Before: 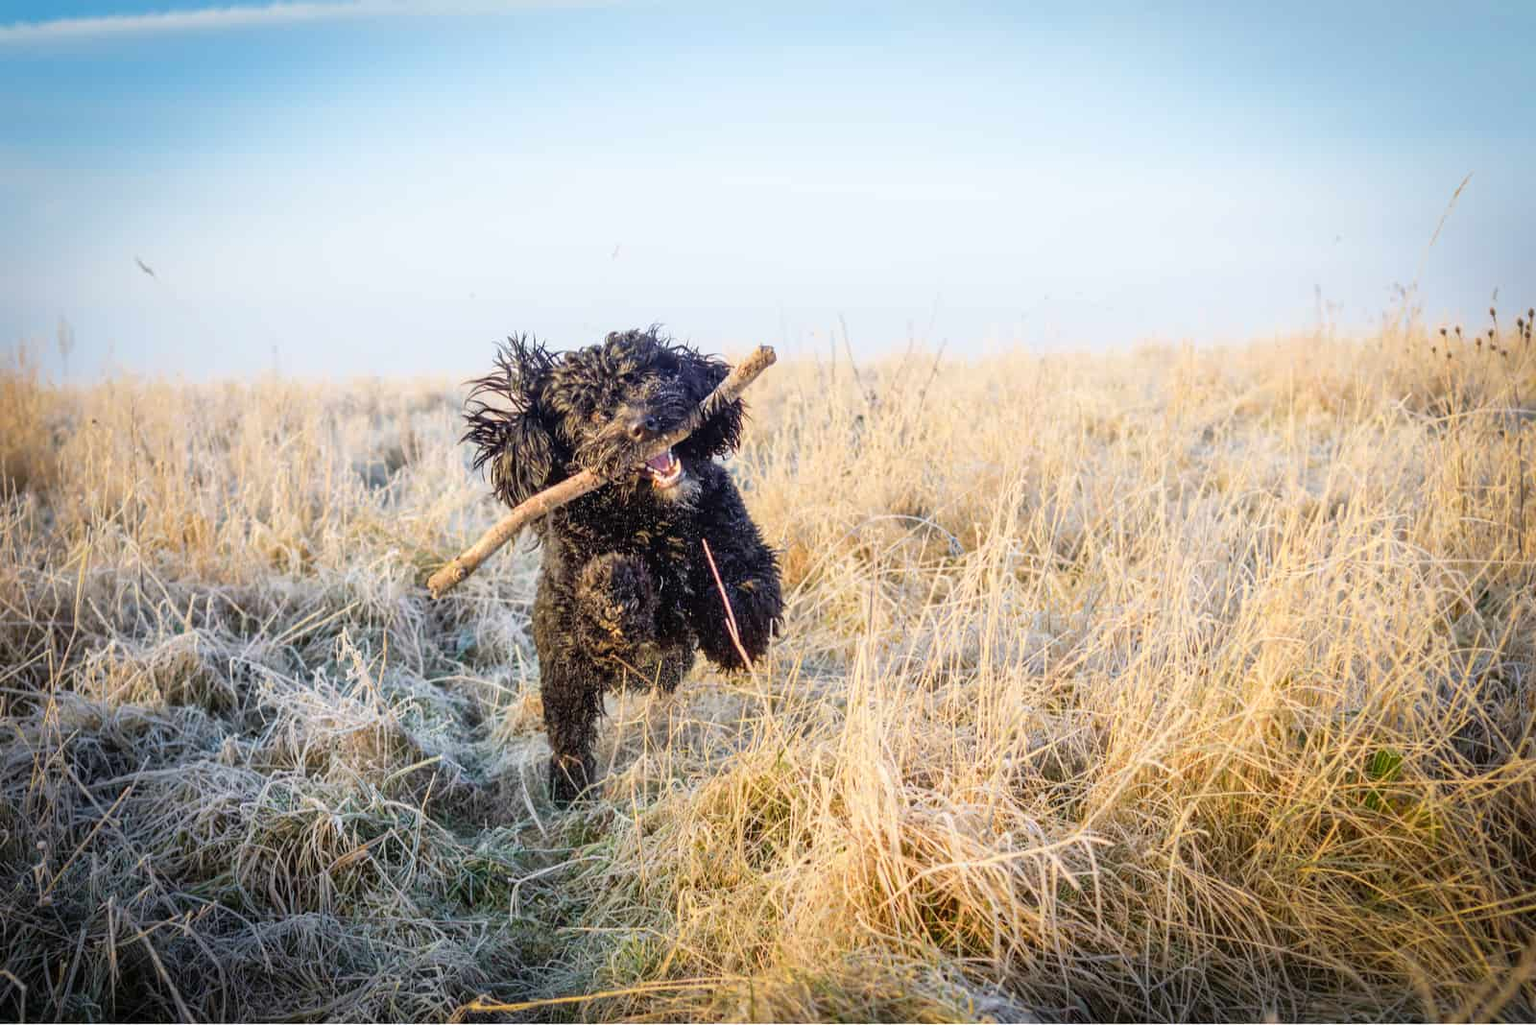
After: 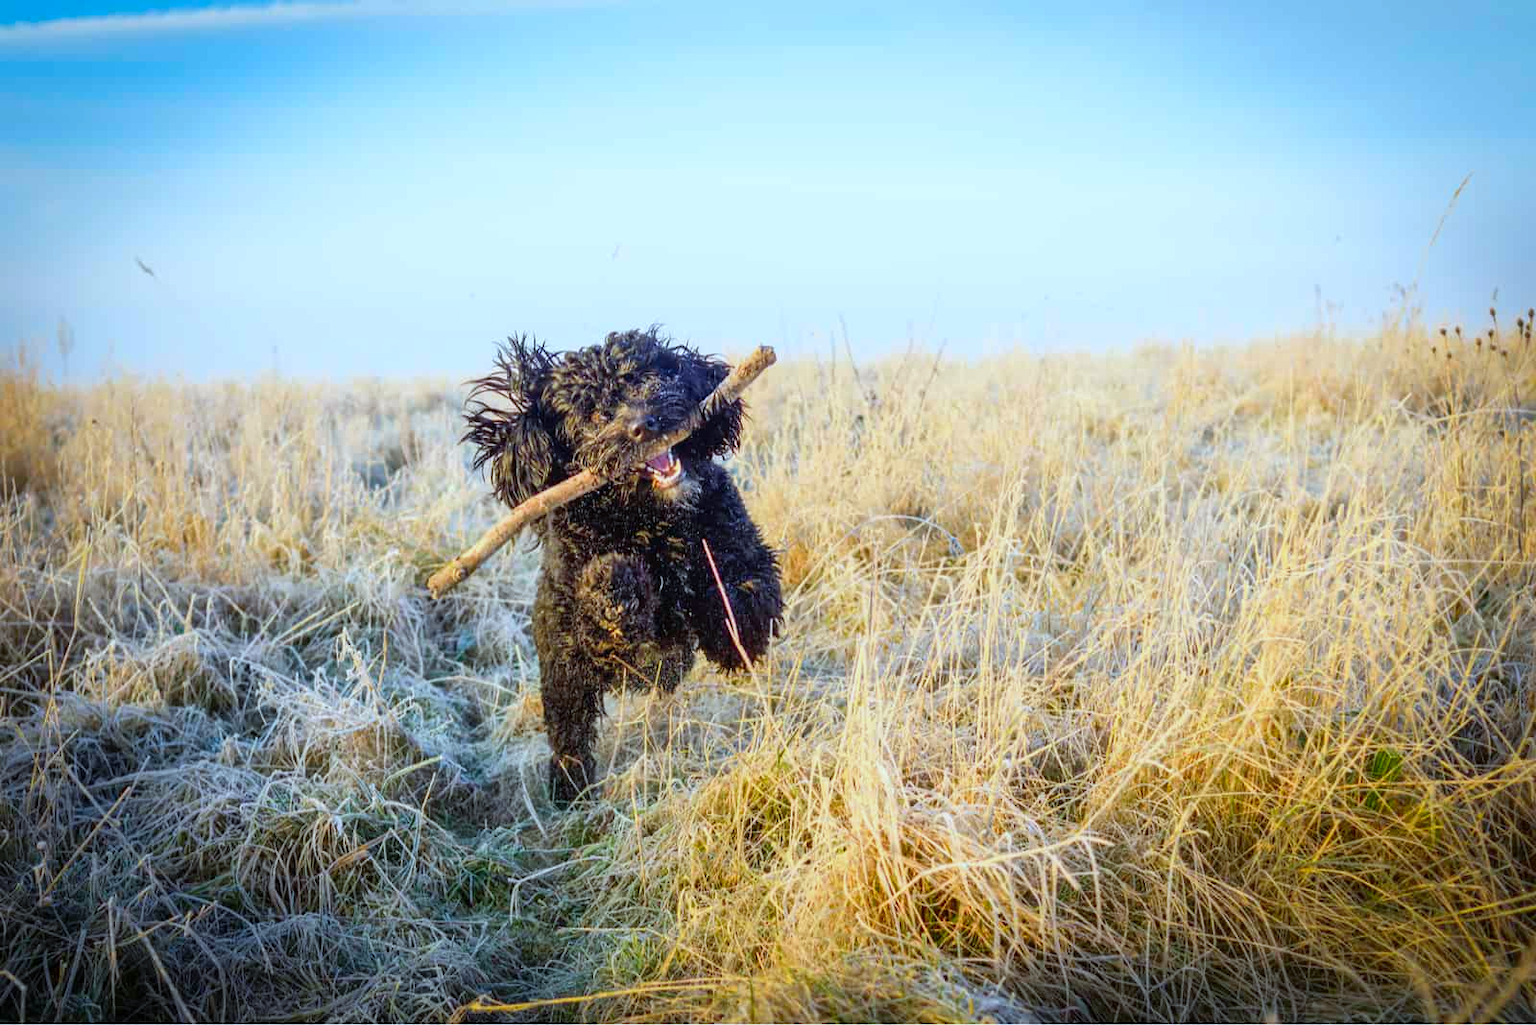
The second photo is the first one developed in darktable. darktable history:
contrast brightness saturation: brightness -0.02, saturation 0.35
white balance: red 0.925, blue 1.046
